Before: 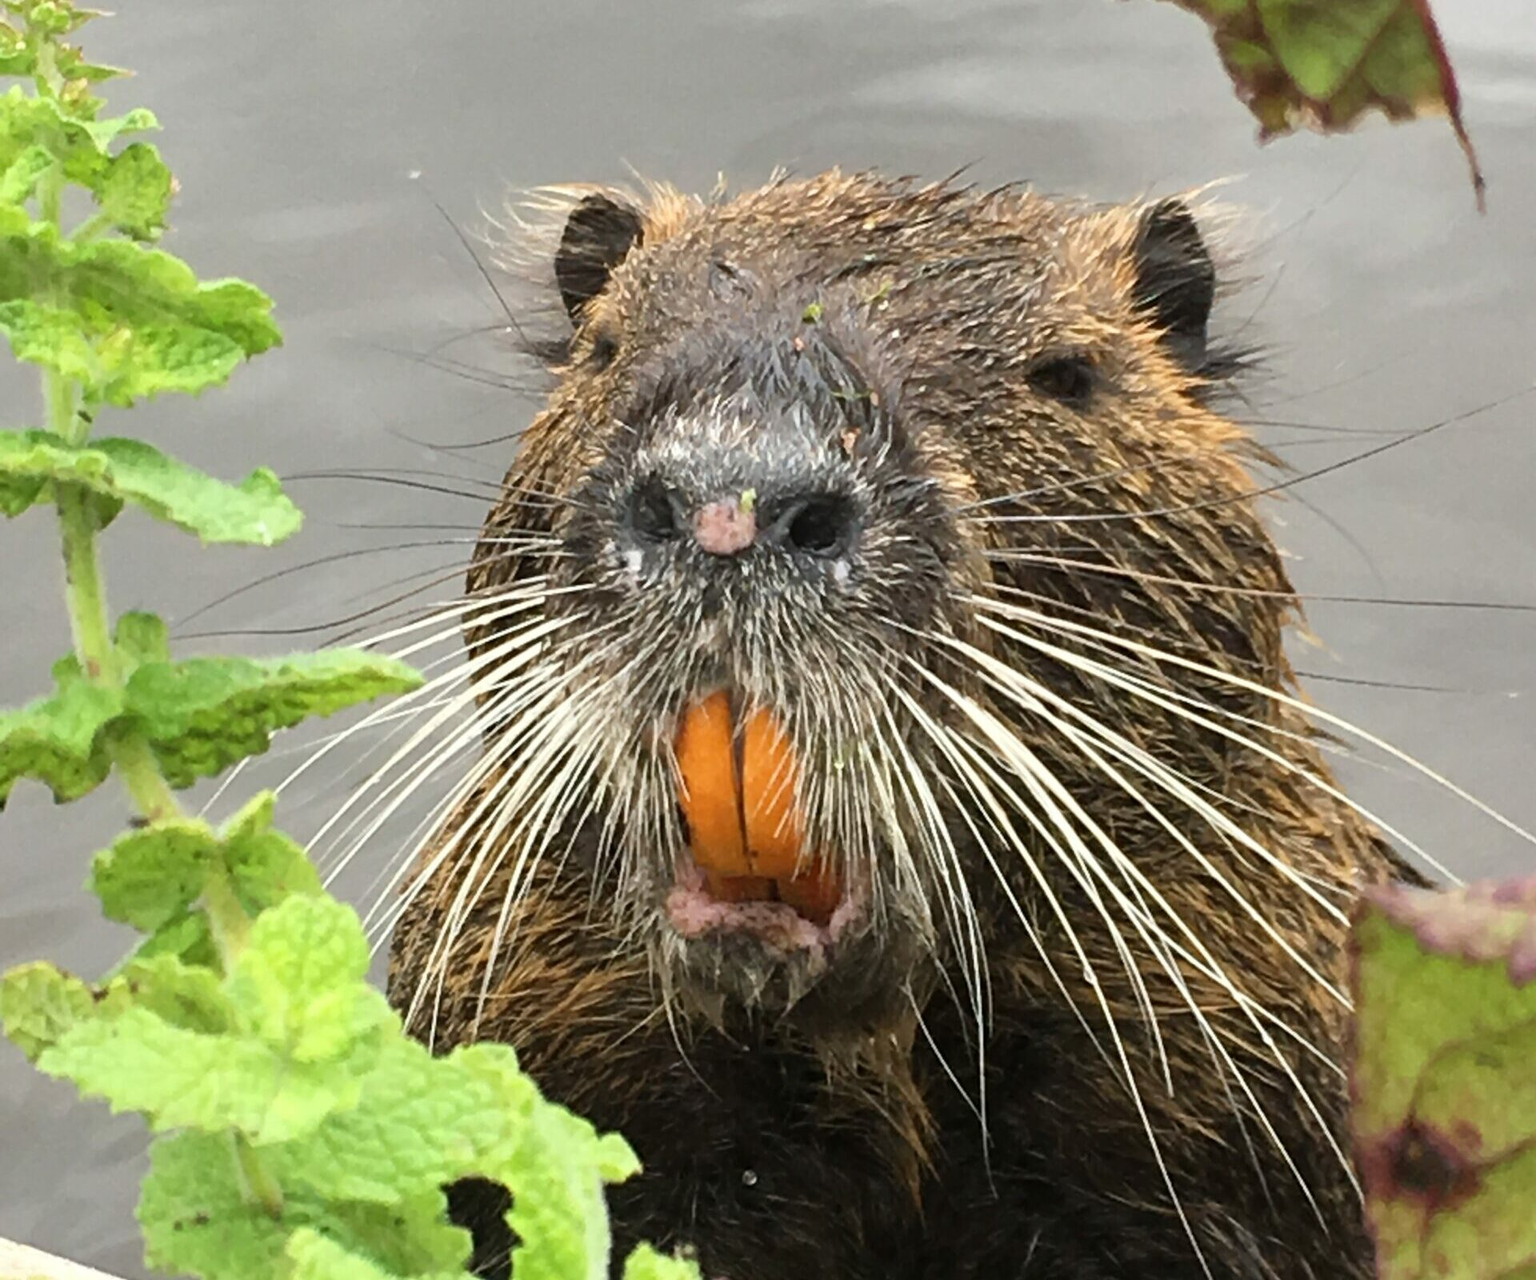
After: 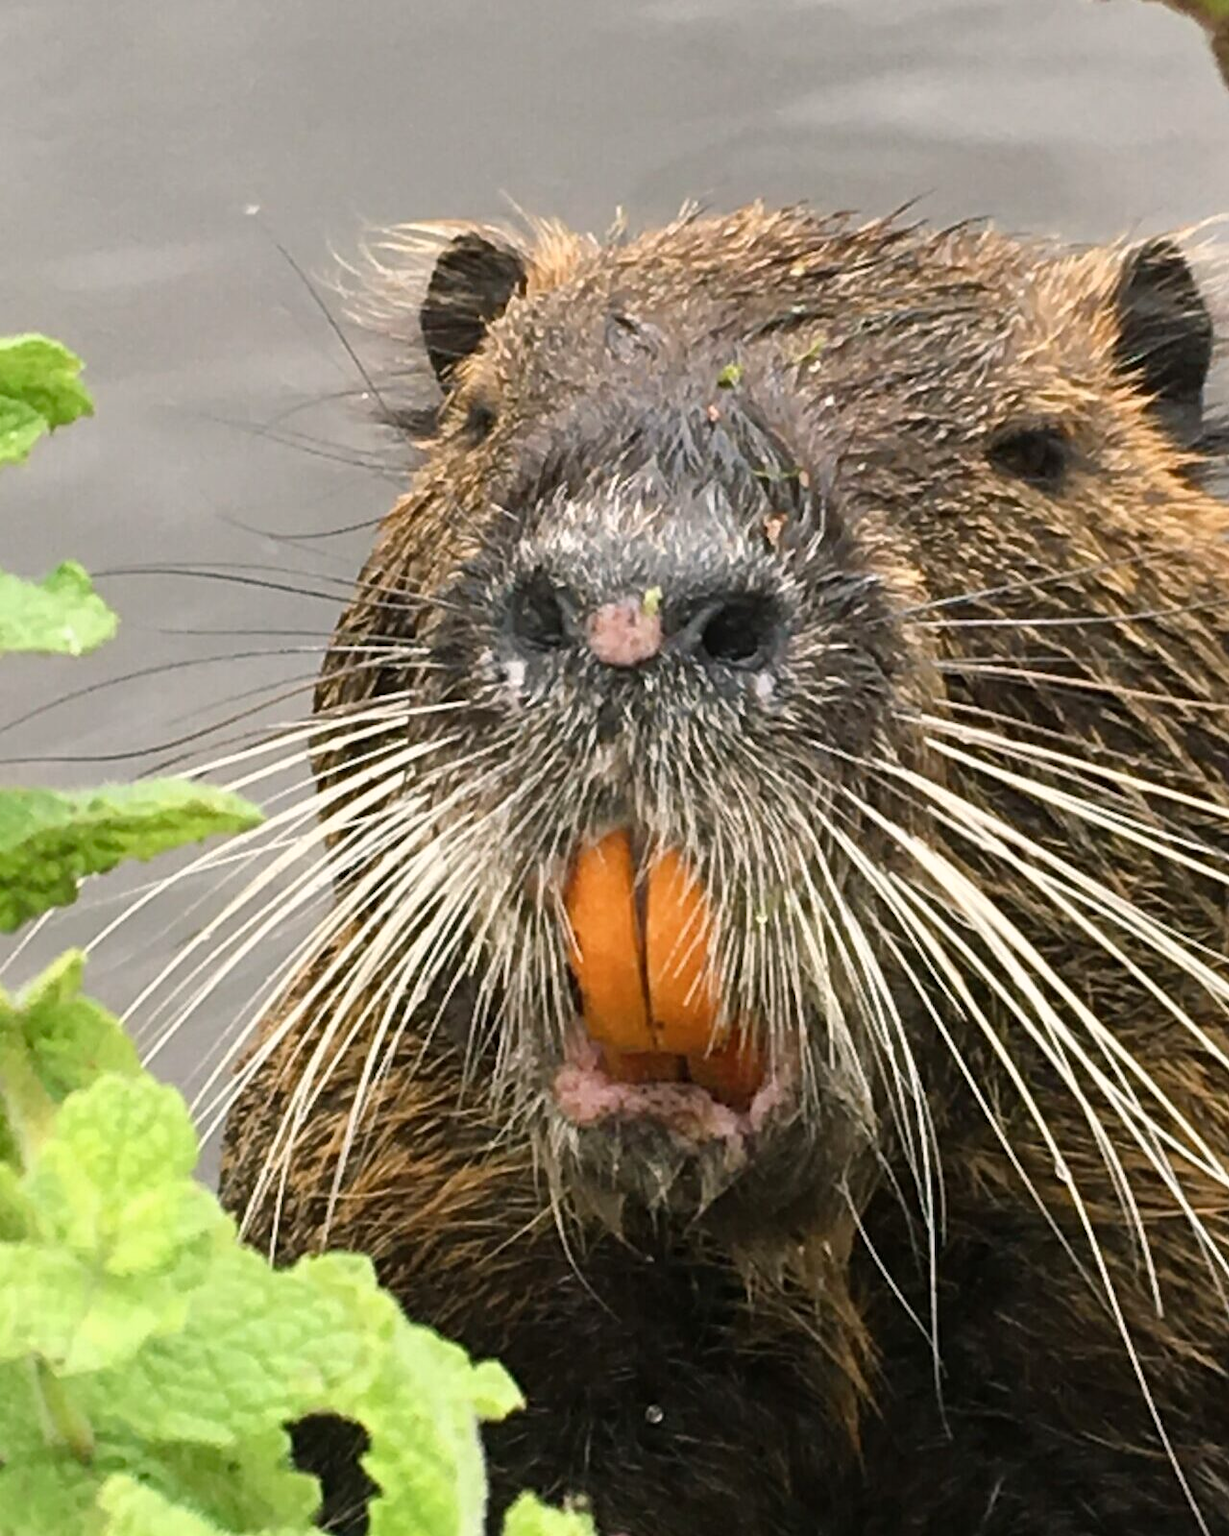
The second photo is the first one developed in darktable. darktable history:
color balance rgb: highlights gain › chroma 0.996%, highlights gain › hue 26.75°, perceptual saturation grading › global saturation -2.417%, perceptual saturation grading › highlights -7.676%, perceptual saturation grading › mid-tones 8.657%, perceptual saturation grading › shadows 4.663%, global vibrance 14.83%
crop and rotate: left 13.337%, right 19.992%
